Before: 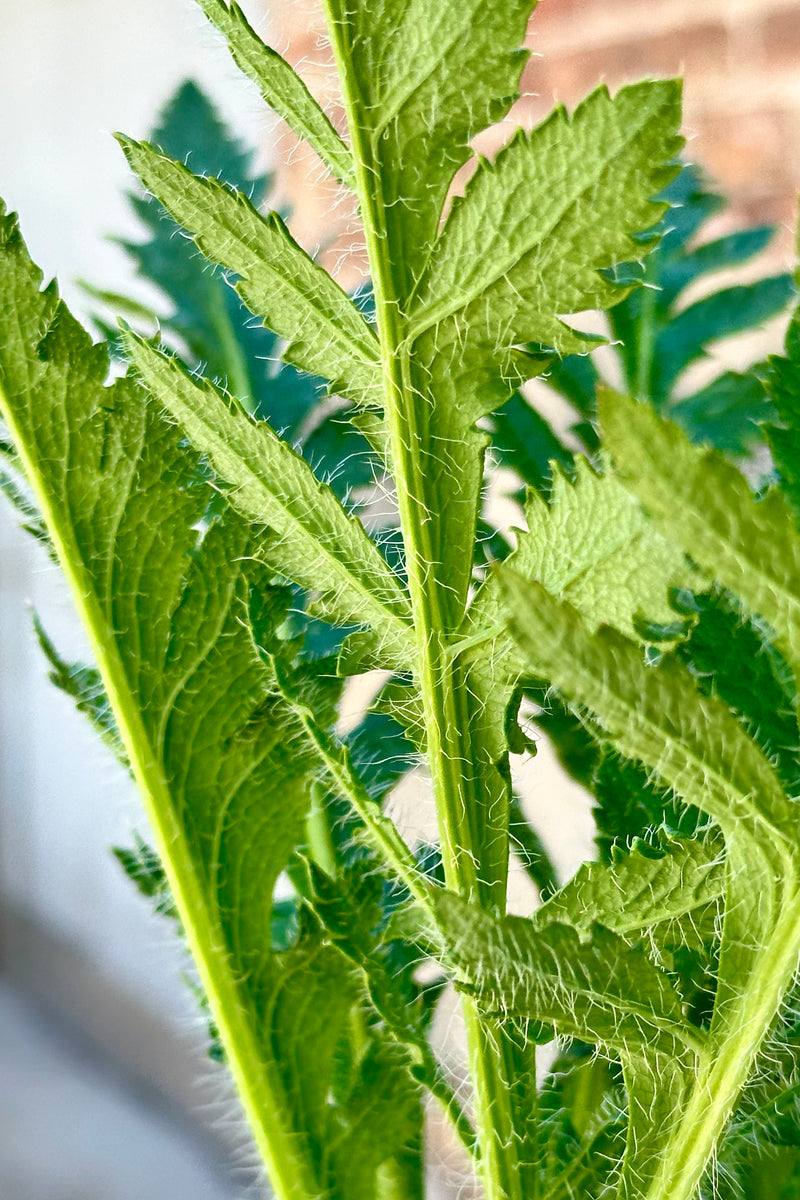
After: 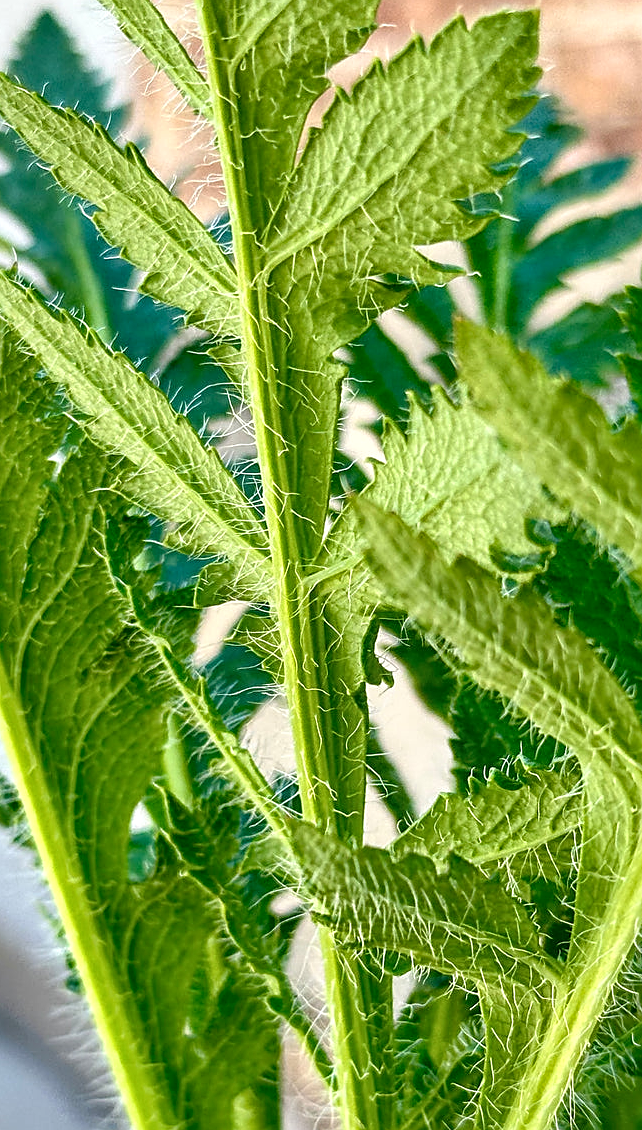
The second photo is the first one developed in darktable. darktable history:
local contrast: on, module defaults
sharpen: on, module defaults
crop and rotate: left 17.959%, top 5.771%, right 1.742%
